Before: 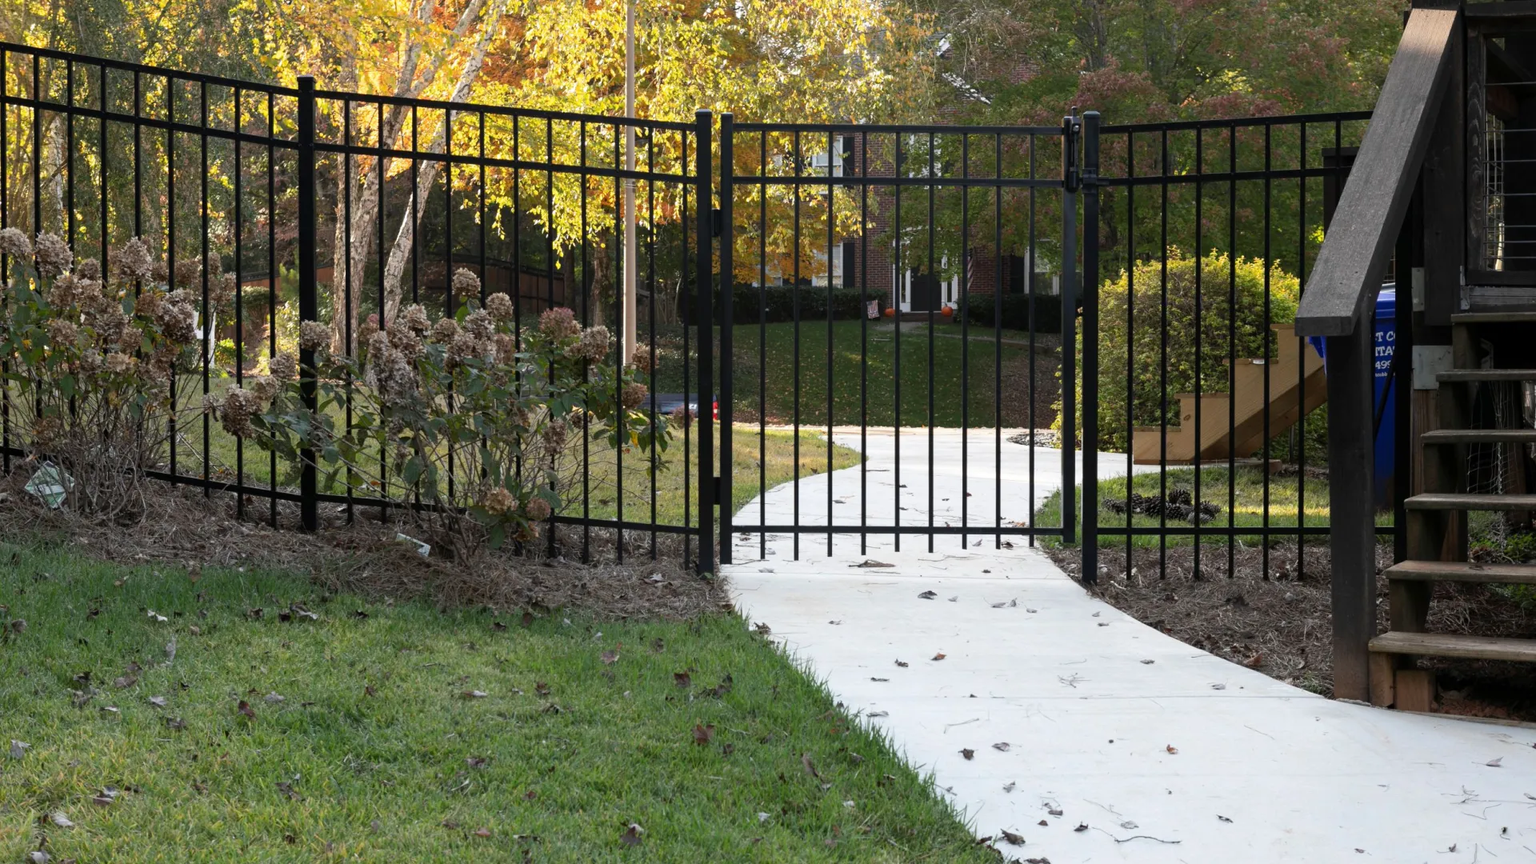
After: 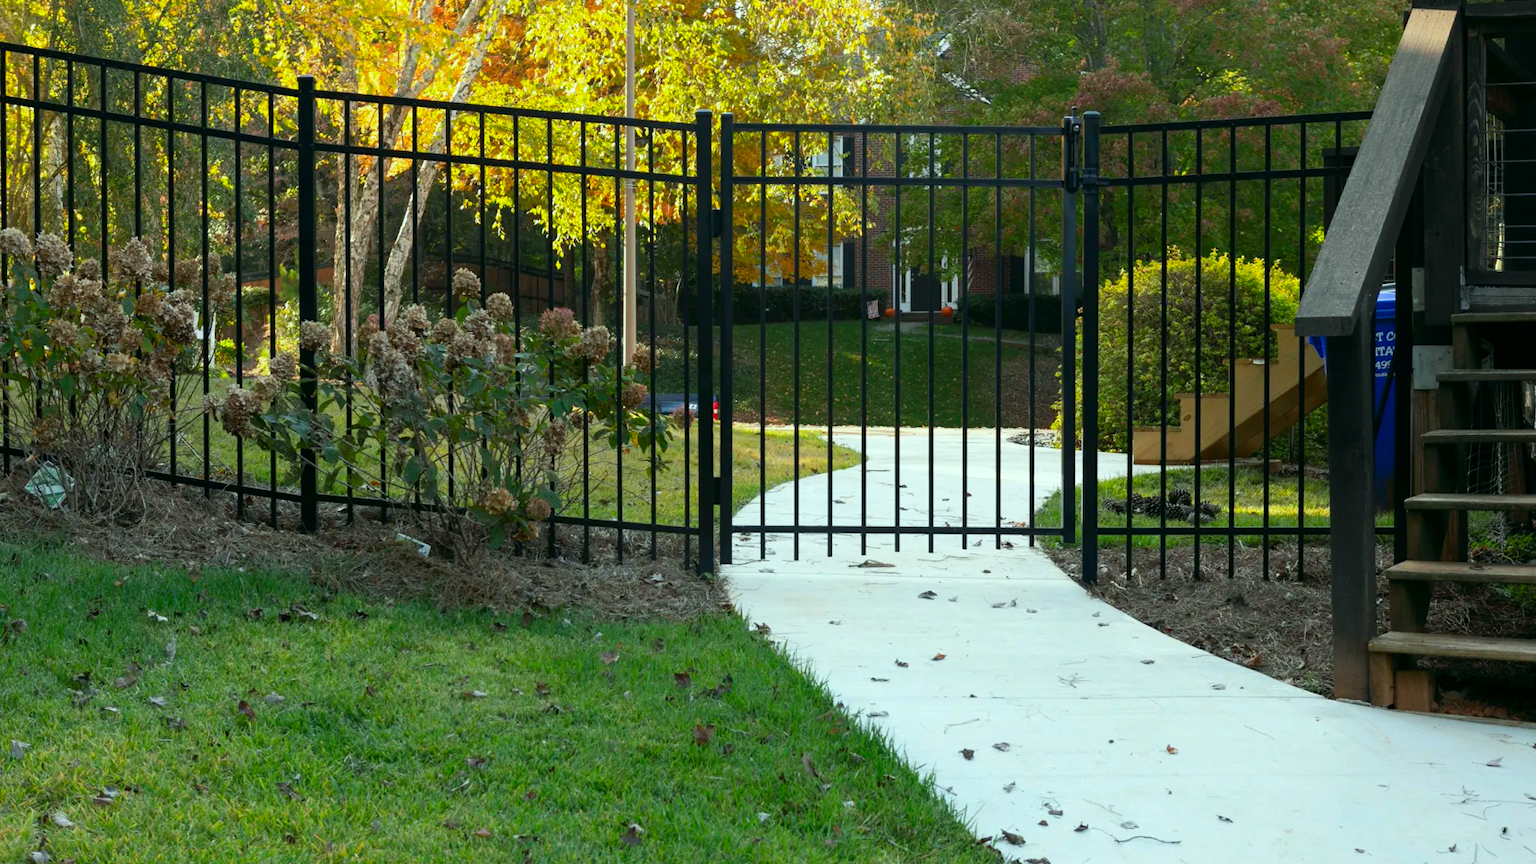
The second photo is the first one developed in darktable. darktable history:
color correction: highlights a* -7.51, highlights b* 1.33, shadows a* -3.02, saturation 1.39
